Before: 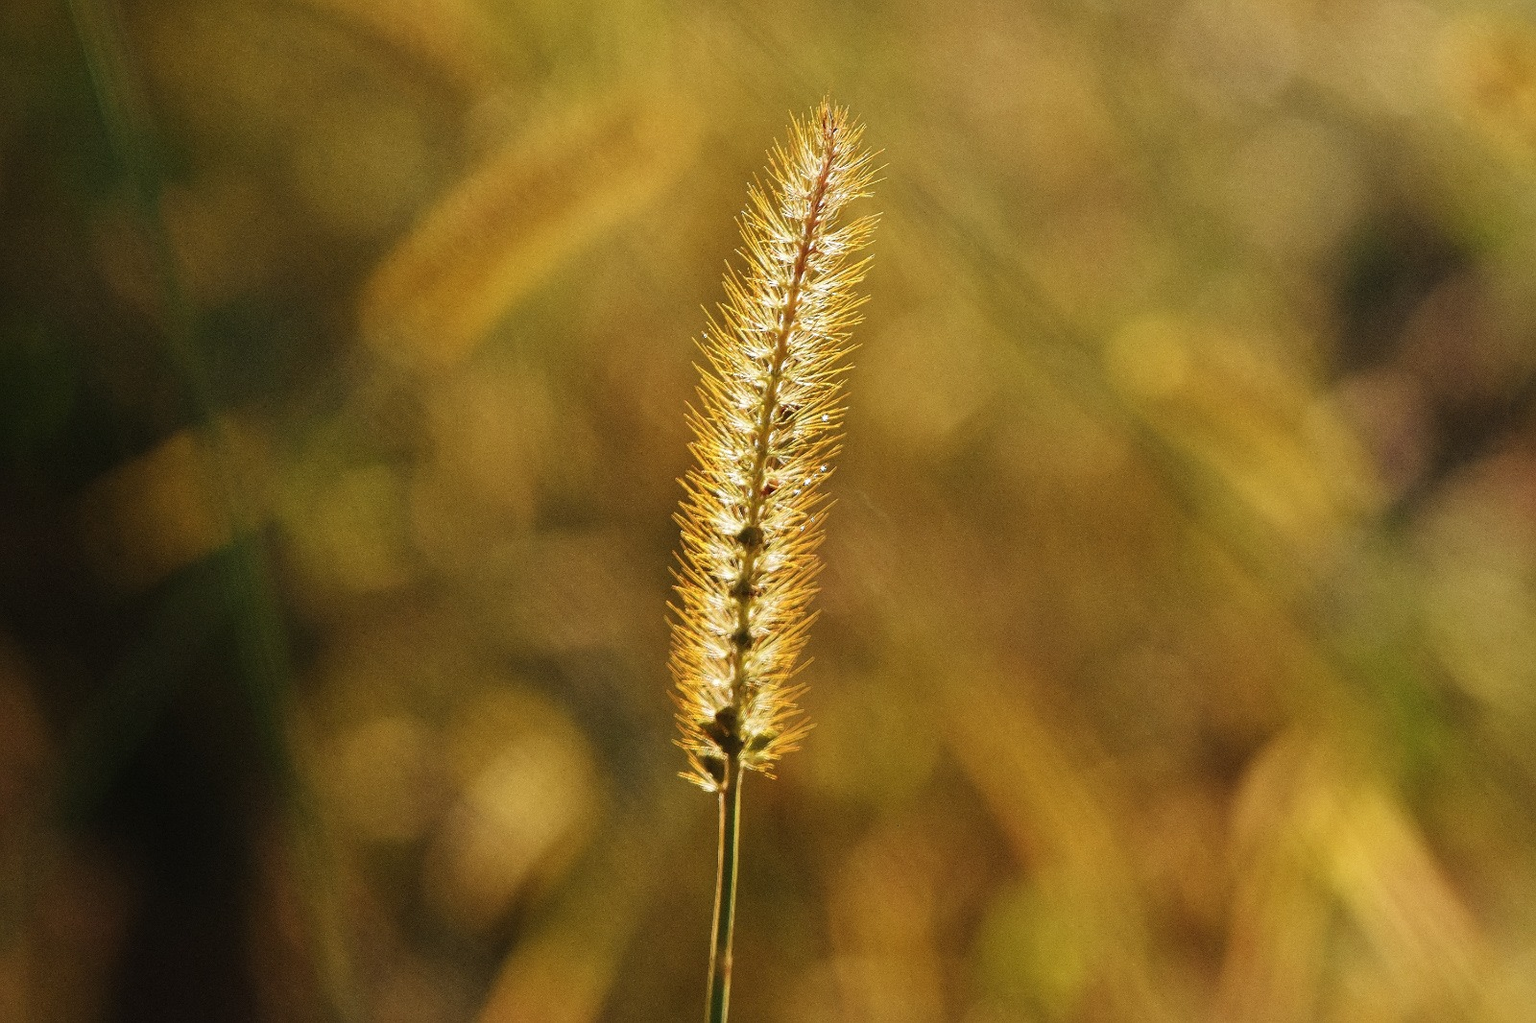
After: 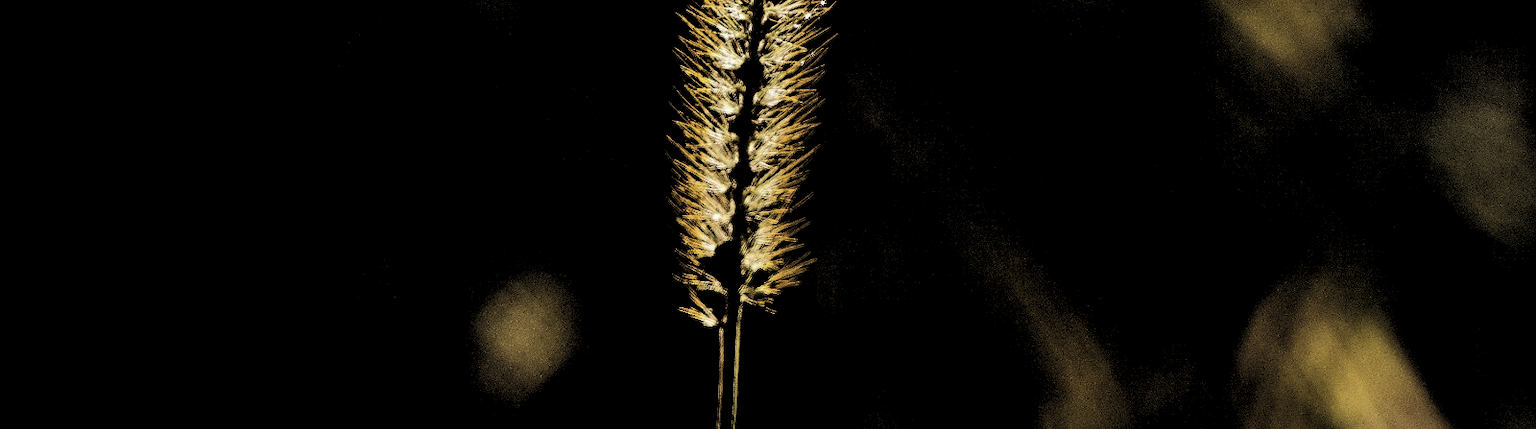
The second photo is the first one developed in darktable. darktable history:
crop: top 45.551%, bottom 12.262%
shadows and highlights: shadows 37.27, highlights -28.18, soften with gaussian
levels: levels [0.514, 0.759, 1]
